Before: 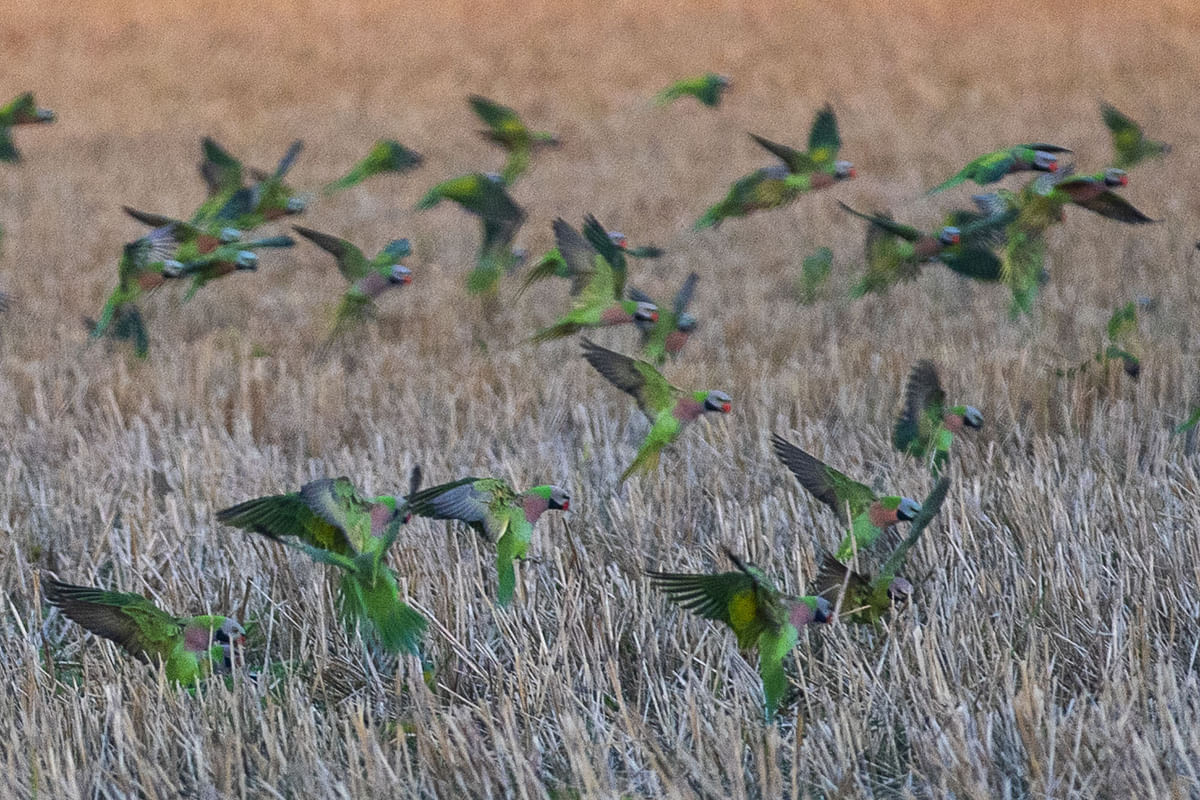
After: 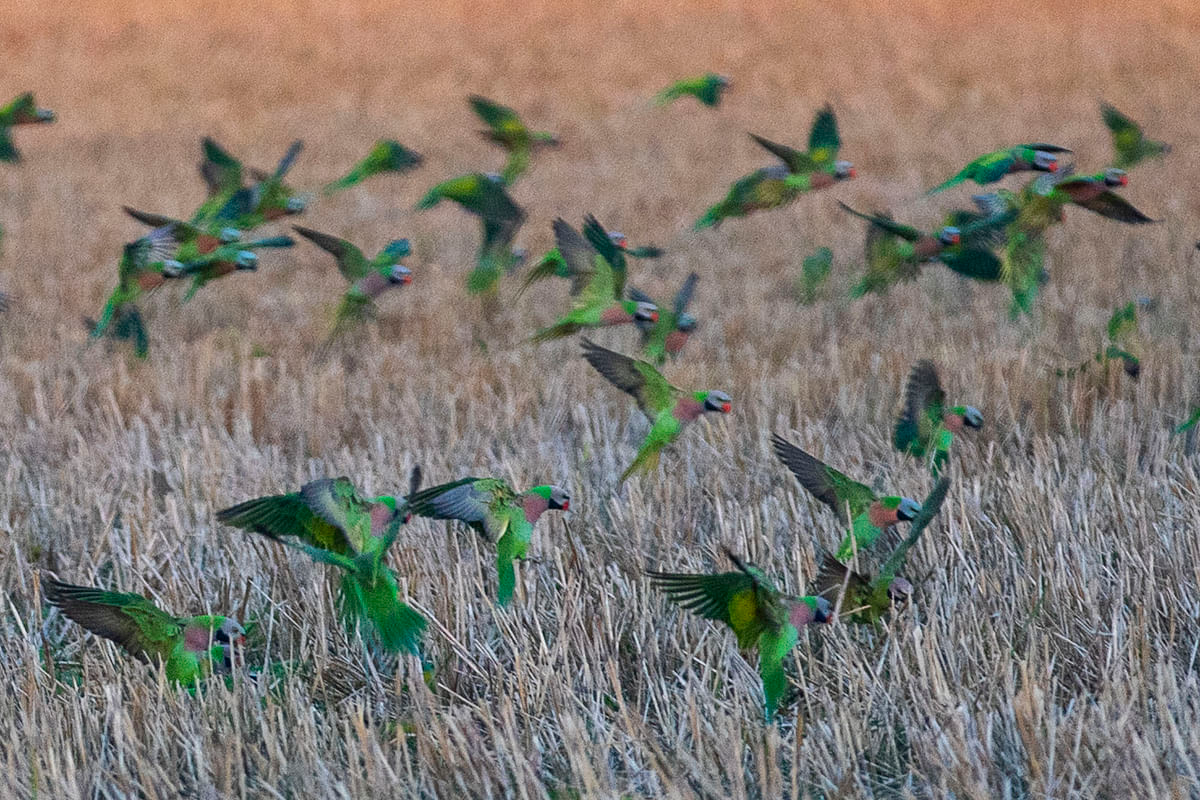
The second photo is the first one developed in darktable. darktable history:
exposure: exposure -0.054 EV, compensate exposure bias true, compensate highlight preservation false
